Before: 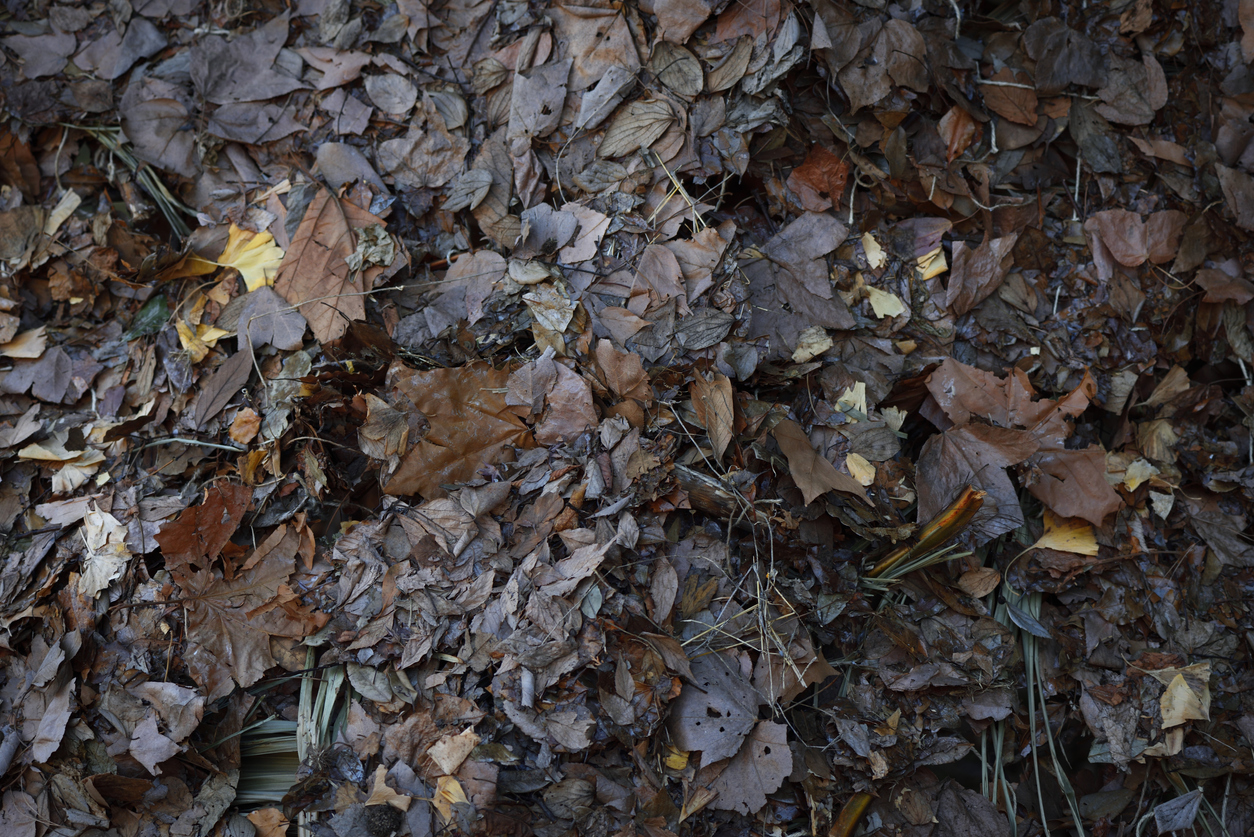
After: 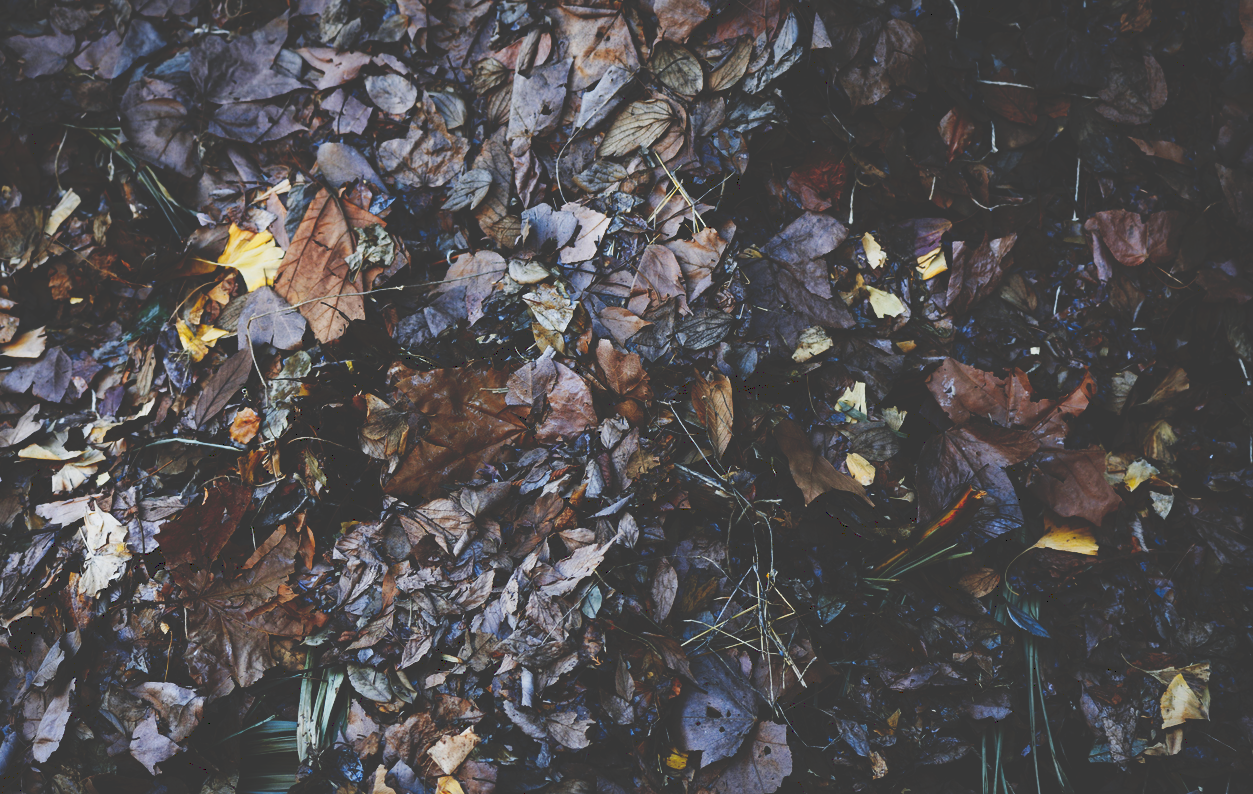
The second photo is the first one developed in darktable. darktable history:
crop and rotate: top 0.013%, bottom 5.109%
tone curve: curves: ch0 [(0, 0) (0.003, 0.231) (0.011, 0.231) (0.025, 0.231) (0.044, 0.231) (0.069, 0.231) (0.1, 0.234) (0.136, 0.239) (0.177, 0.243) (0.224, 0.247) (0.277, 0.265) (0.335, 0.311) (0.399, 0.389) (0.468, 0.507) (0.543, 0.634) (0.623, 0.74) (0.709, 0.83) (0.801, 0.889) (0.898, 0.93) (1, 1)], preserve colors none
